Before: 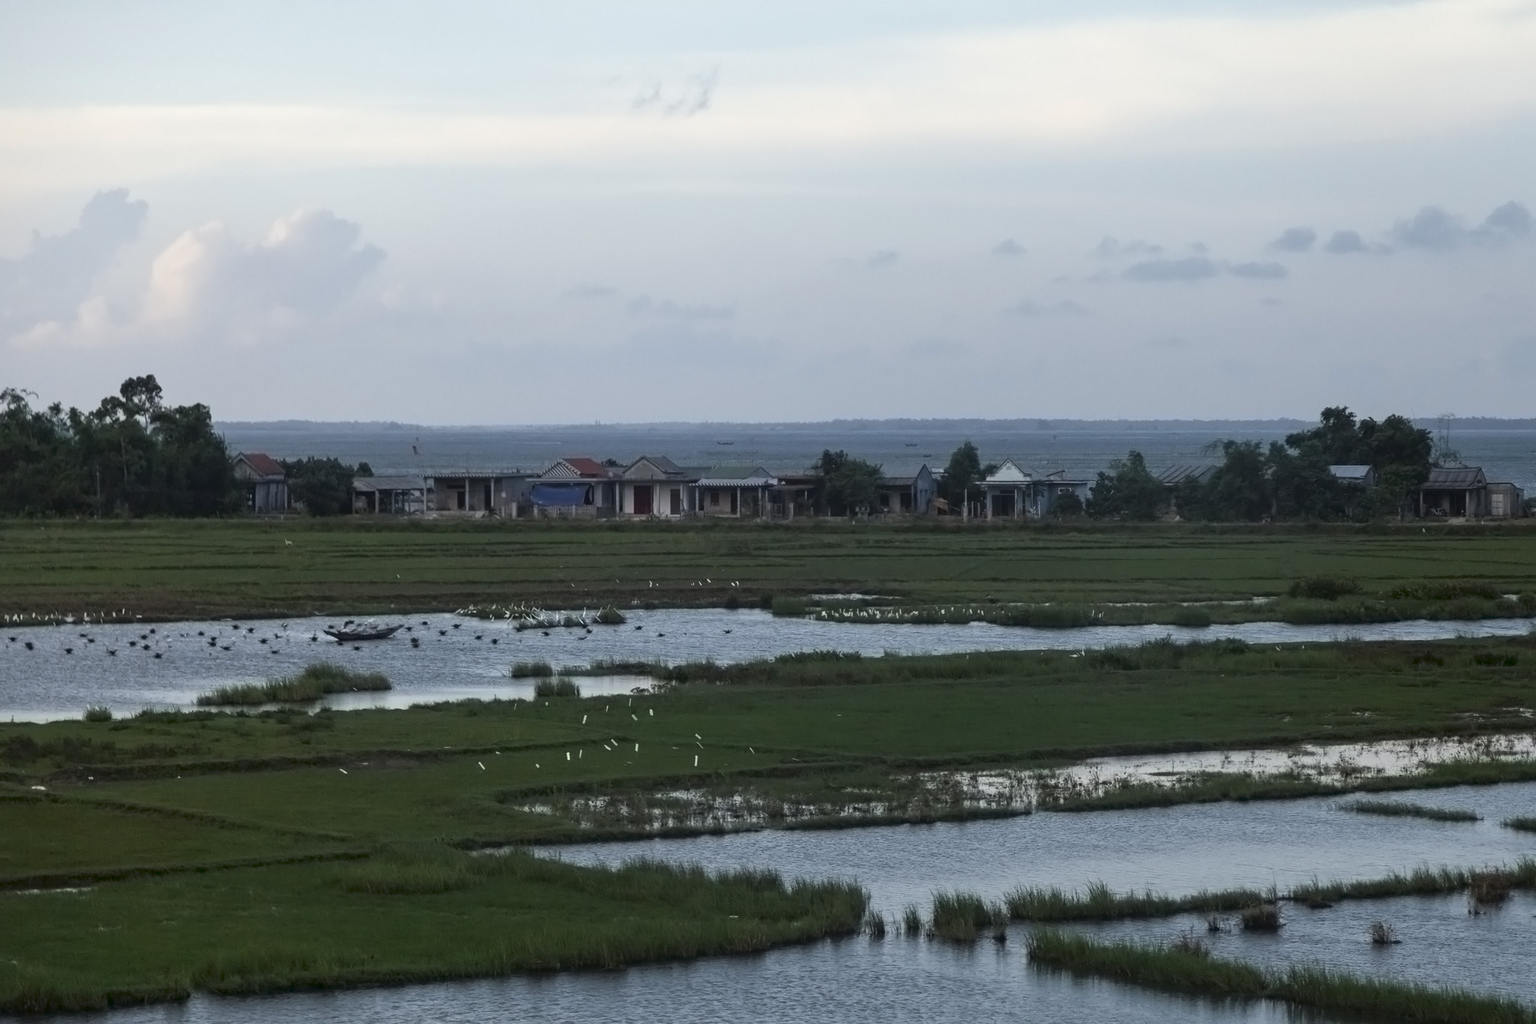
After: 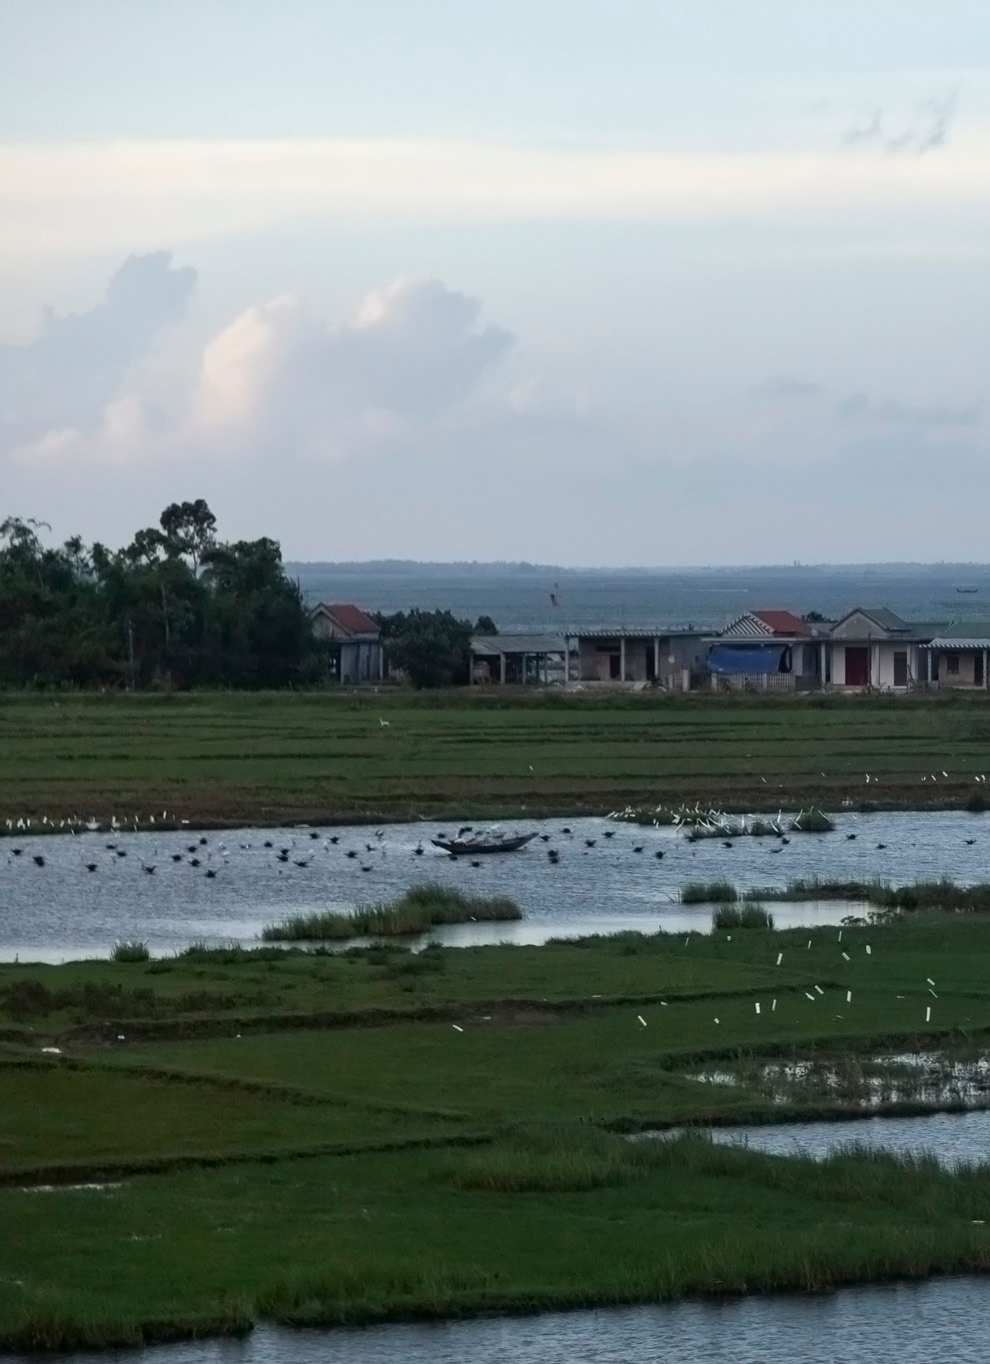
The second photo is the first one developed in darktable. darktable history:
crop and rotate: left 0.024%, top 0%, right 51.607%
